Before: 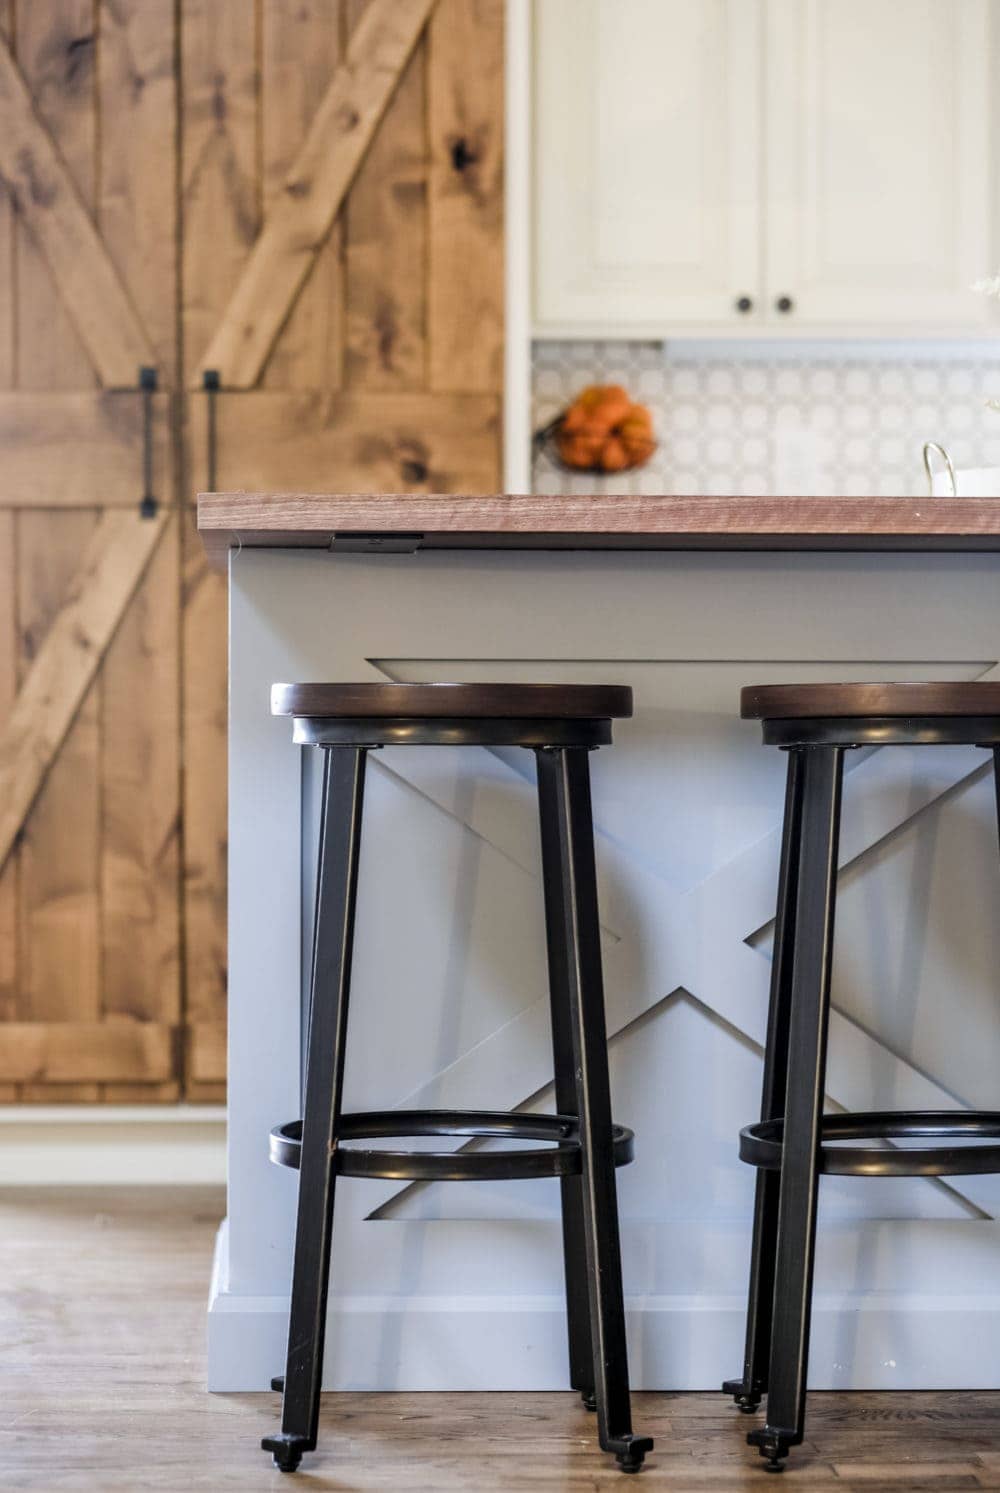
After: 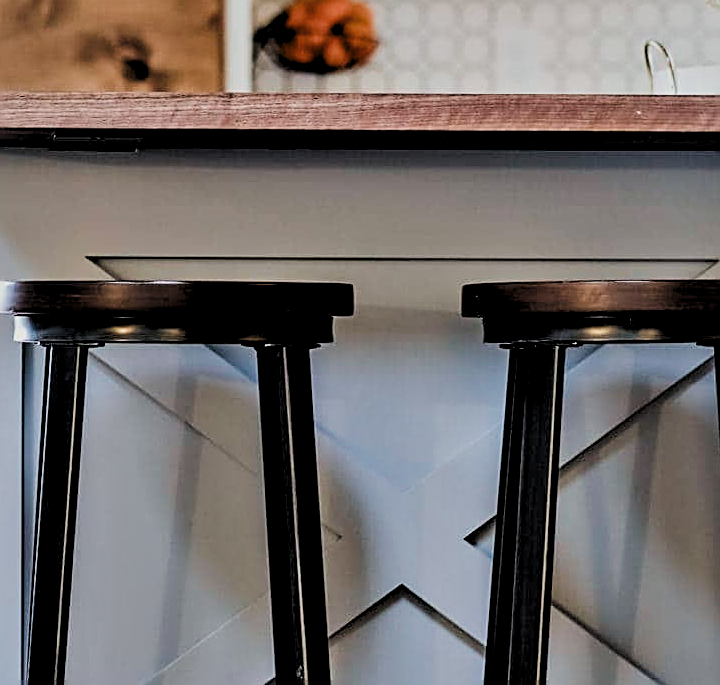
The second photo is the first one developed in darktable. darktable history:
filmic rgb: black relative exposure -7.65 EV, white relative exposure 4.56 EV, hardness 3.61
levels: levels [0.116, 0.574, 1]
contrast equalizer: octaves 7, y [[0.6 ×6], [0.55 ×6], [0 ×6], [0 ×6], [0 ×6]]
sharpen: amount 0.75
velvia: strength 15%
crop and rotate: left 27.938%, top 27.046%, bottom 27.046%
